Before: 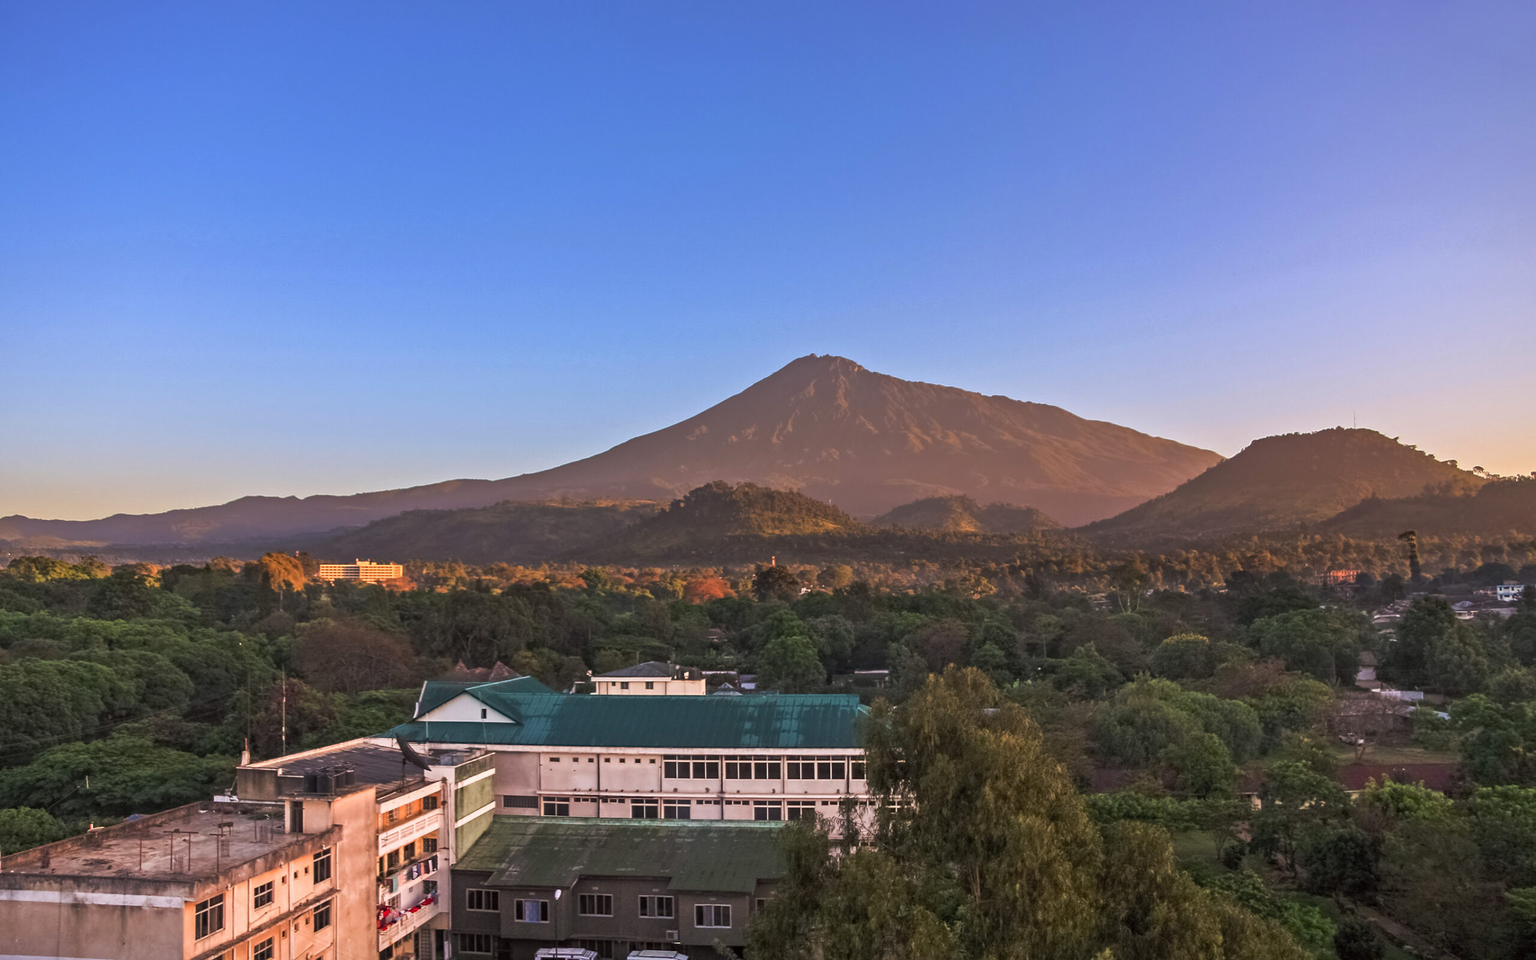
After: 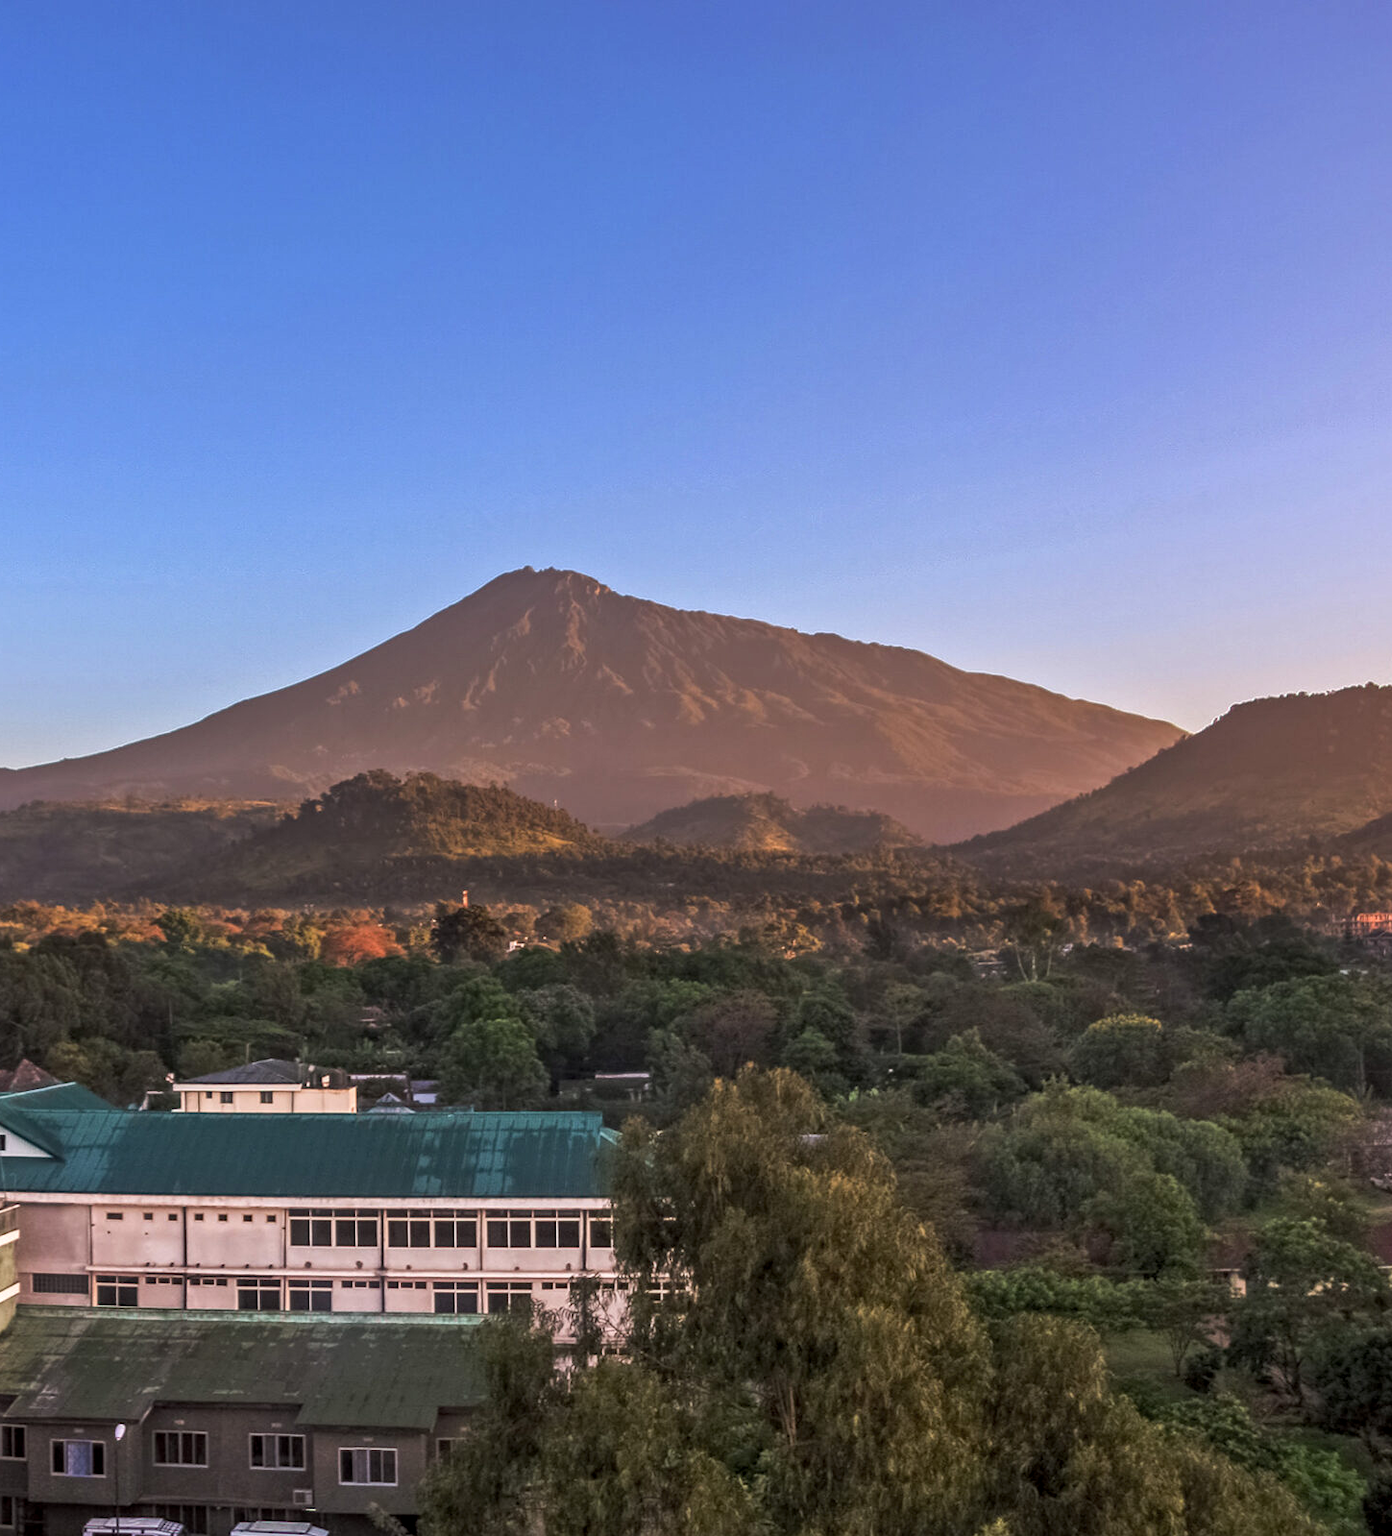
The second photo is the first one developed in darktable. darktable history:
crop: left 31.458%, top 0%, right 11.876%
local contrast: on, module defaults
